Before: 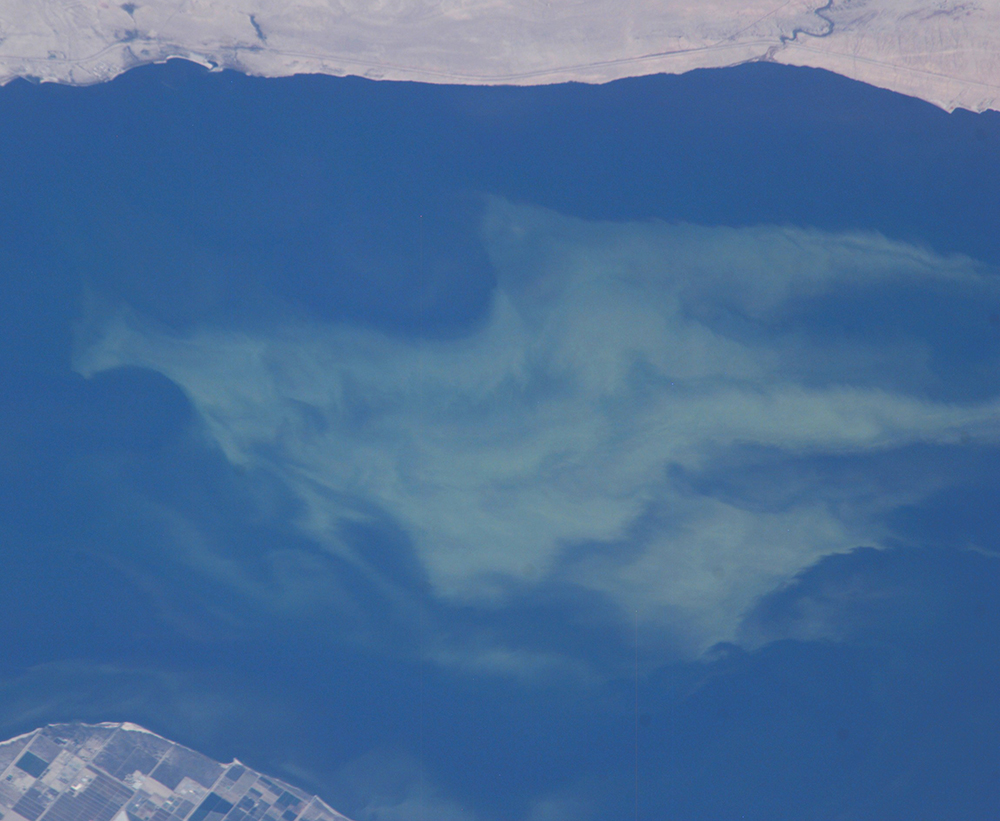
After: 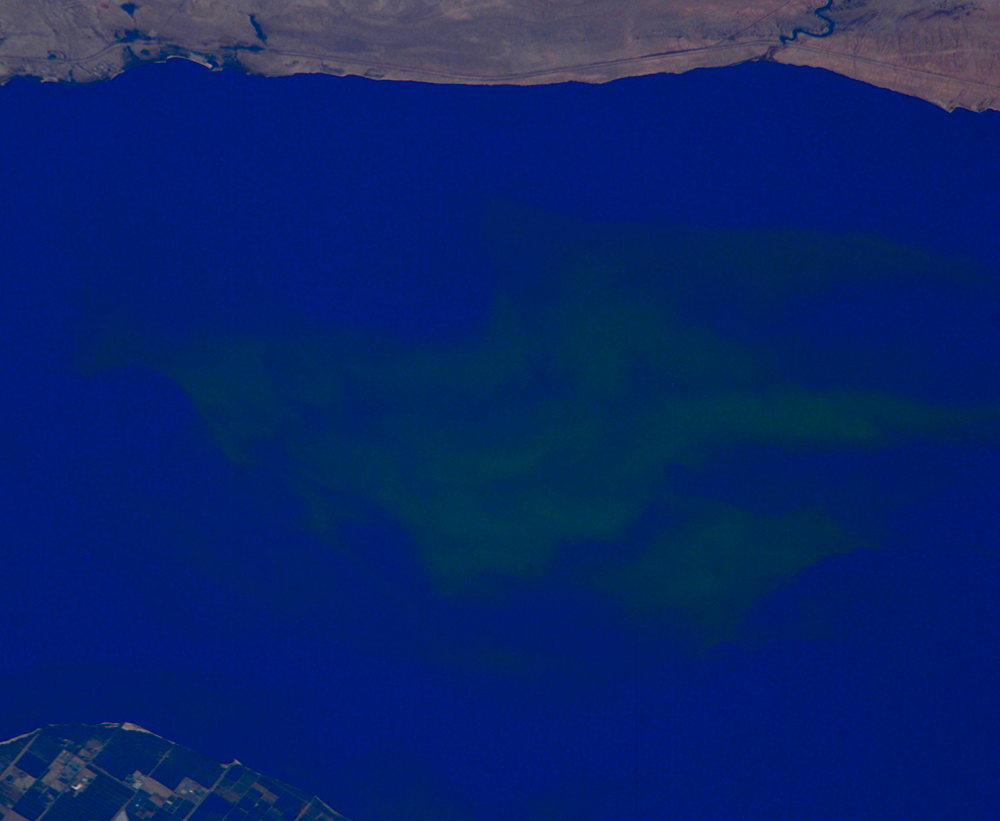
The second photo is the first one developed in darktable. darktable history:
contrast brightness saturation: brightness -0.999, saturation 0.995
